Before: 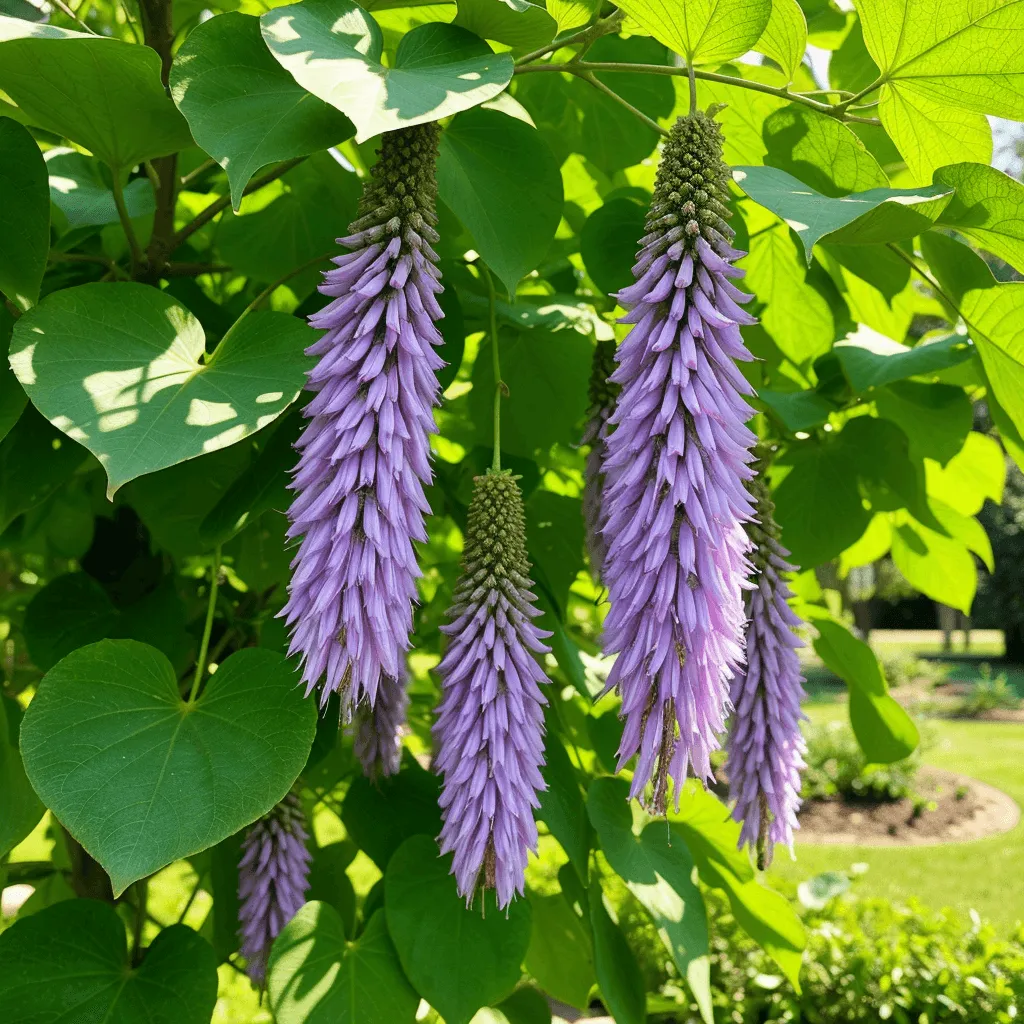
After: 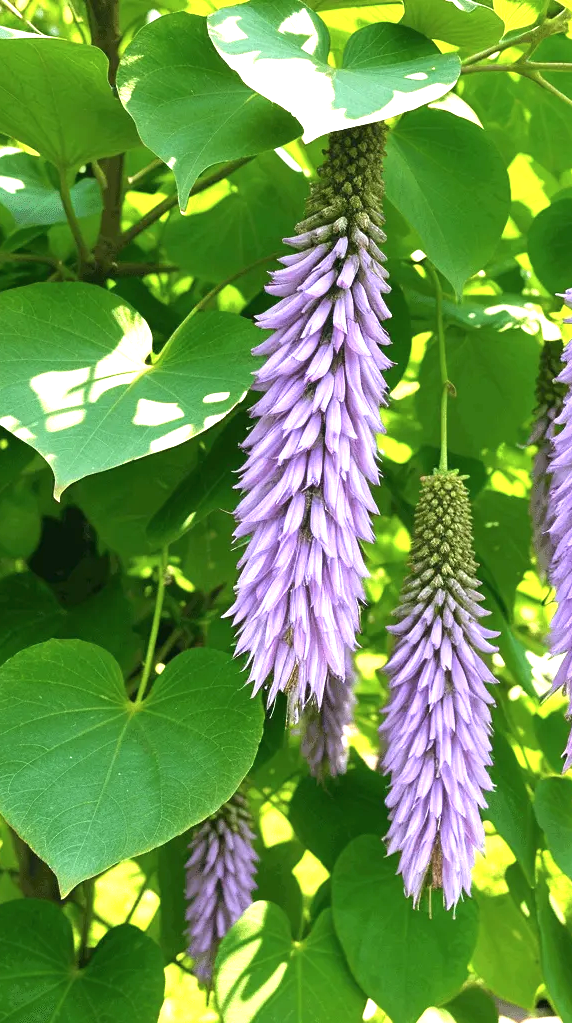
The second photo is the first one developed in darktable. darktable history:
exposure: black level correction 0, exposure 1.2 EV, compensate highlight preservation false
crop: left 5.257%, right 38.787%
contrast brightness saturation: saturation -0.055
